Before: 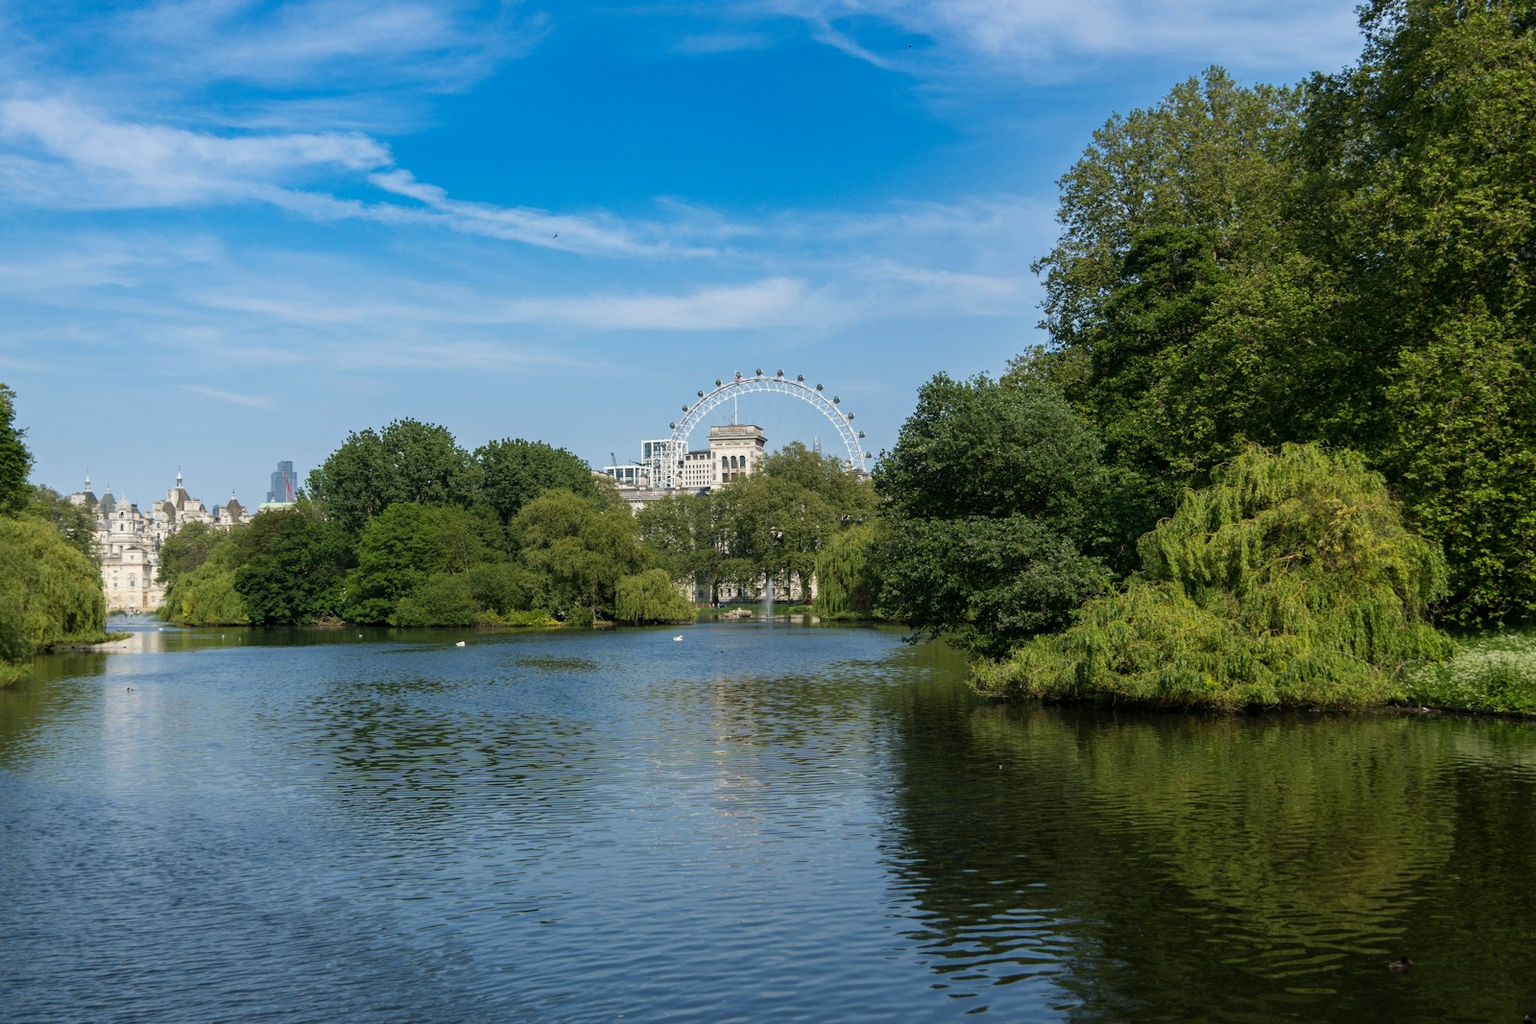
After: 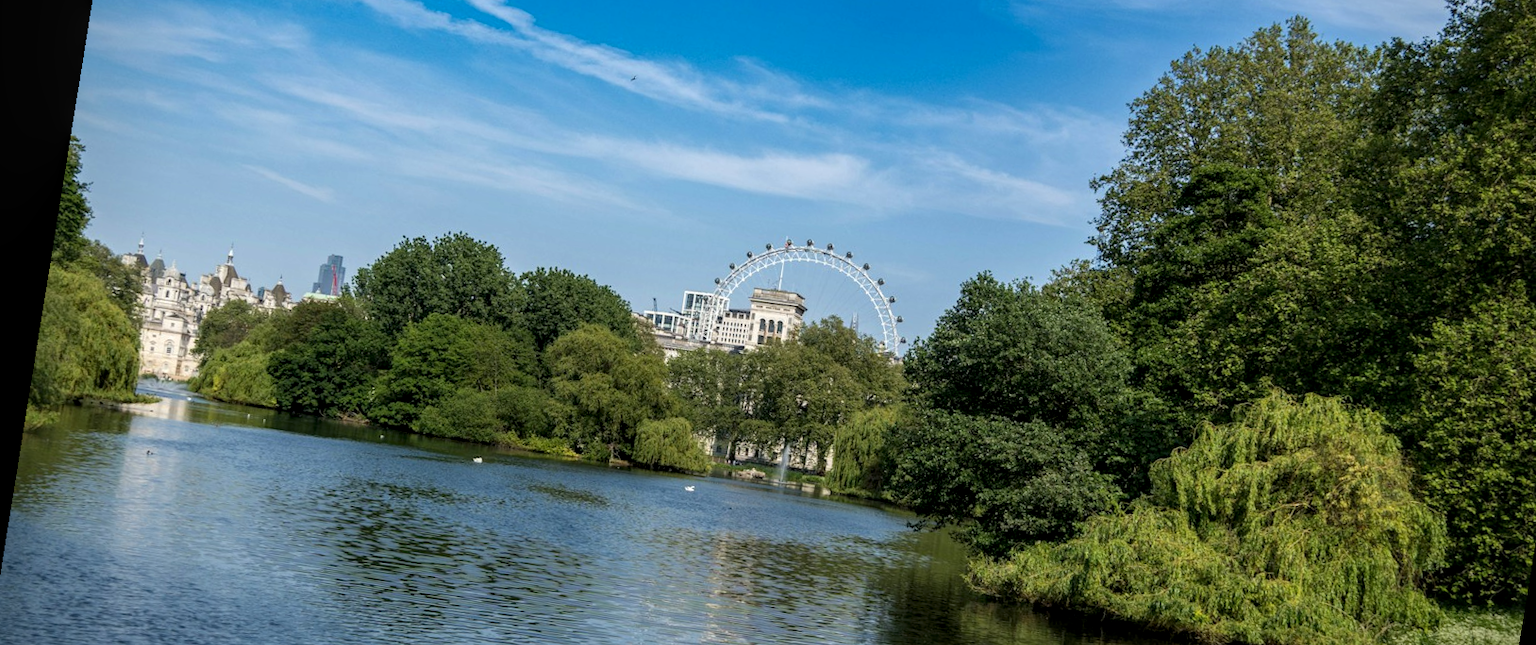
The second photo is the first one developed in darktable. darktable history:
rotate and perspective: rotation 9.12°, automatic cropping off
crop: left 1.744%, top 19.225%, right 5.069%, bottom 28.357%
local contrast: detail 130%
vignetting: saturation 0, unbound false
